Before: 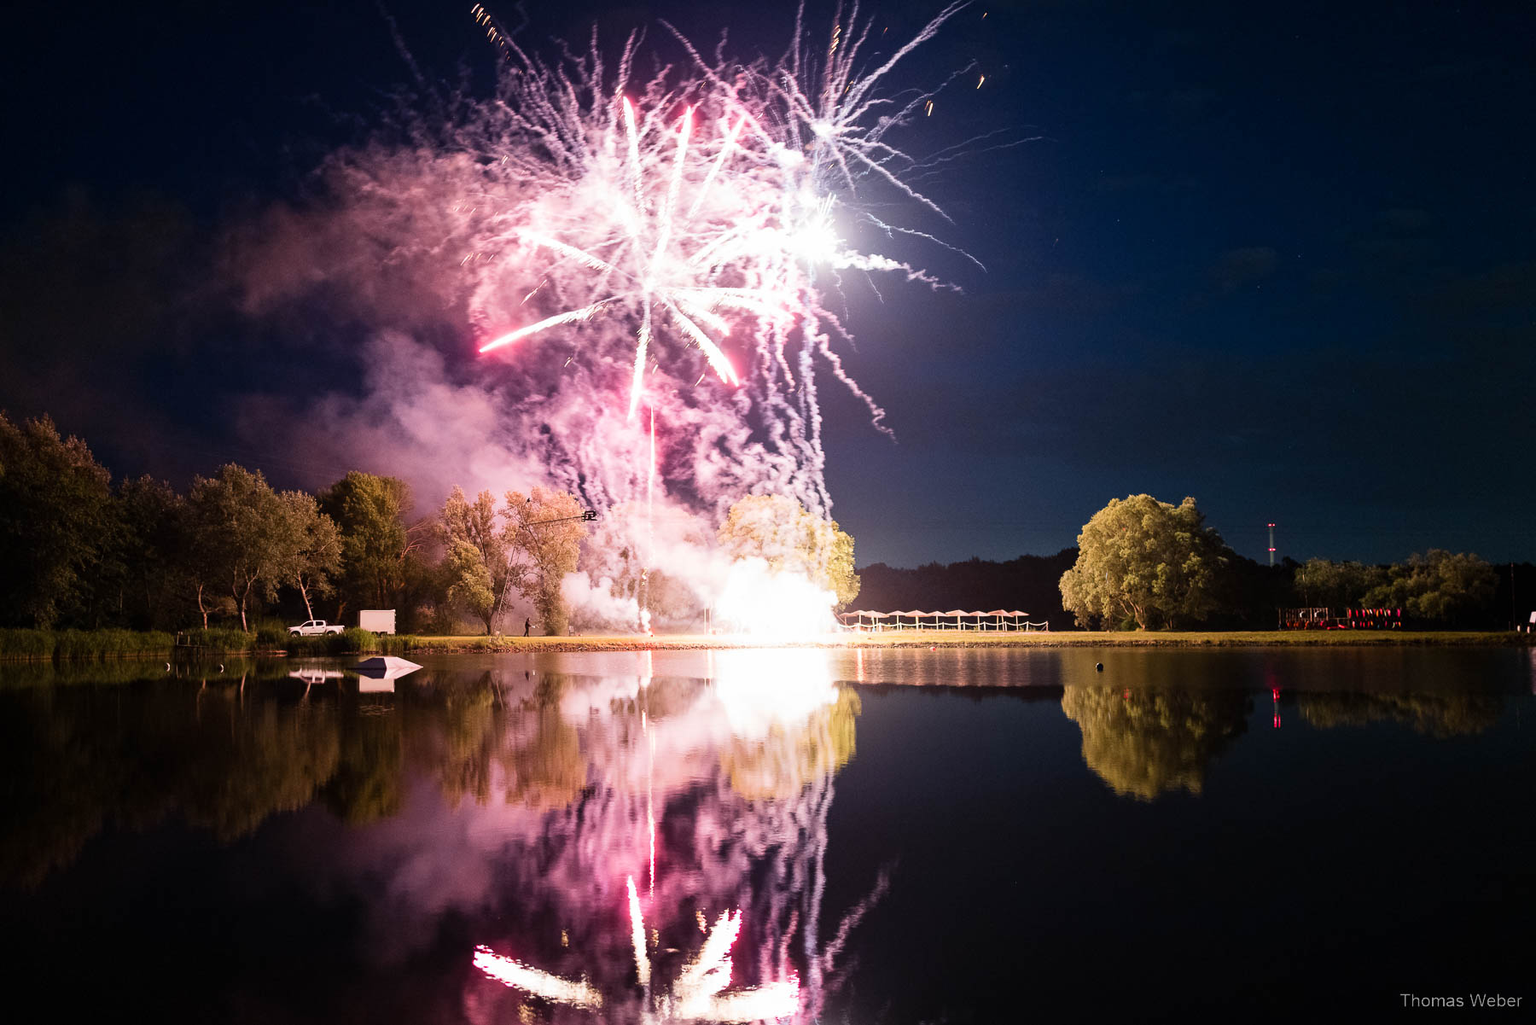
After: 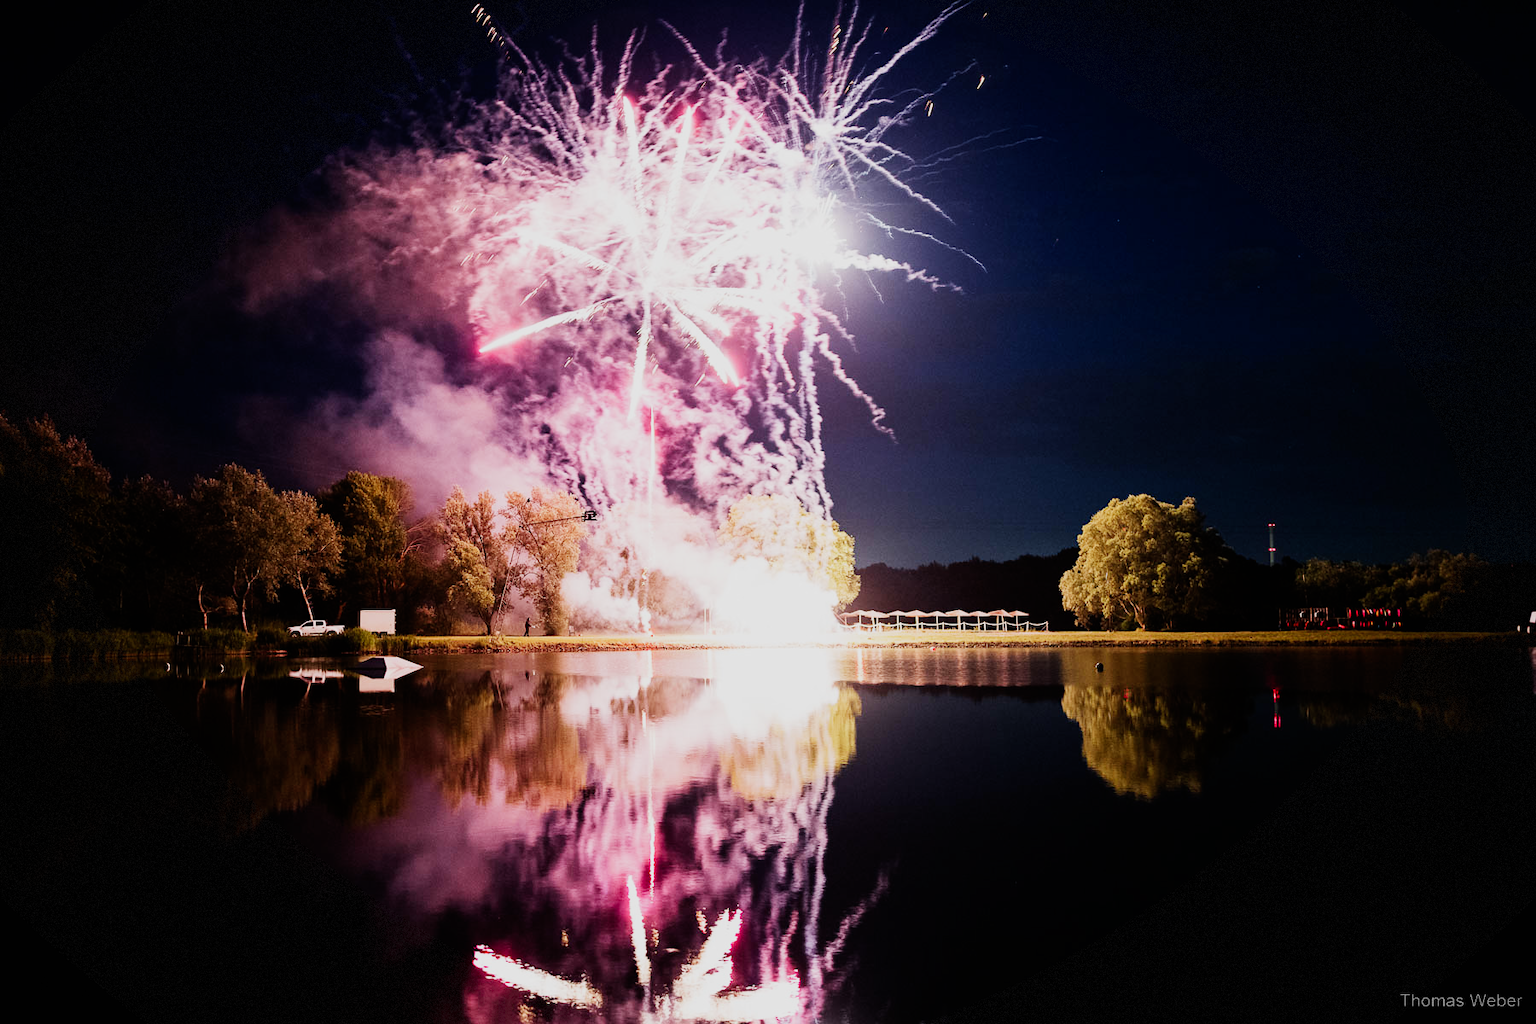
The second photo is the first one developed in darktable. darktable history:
sigmoid: contrast 1.7, skew -0.1, preserve hue 0%, red attenuation 0.1, red rotation 0.035, green attenuation 0.1, green rotation -0.017, blue attenuation 0.15, blue rotation -0.052, base primaries Rec2020
vignetting: fall-off start 91%, fall-off radius 39.39%, brightness -0.182, saturation -0.3, width/height ratio 1.219, shape 1.3, dithering 8-bit output, unbound false
